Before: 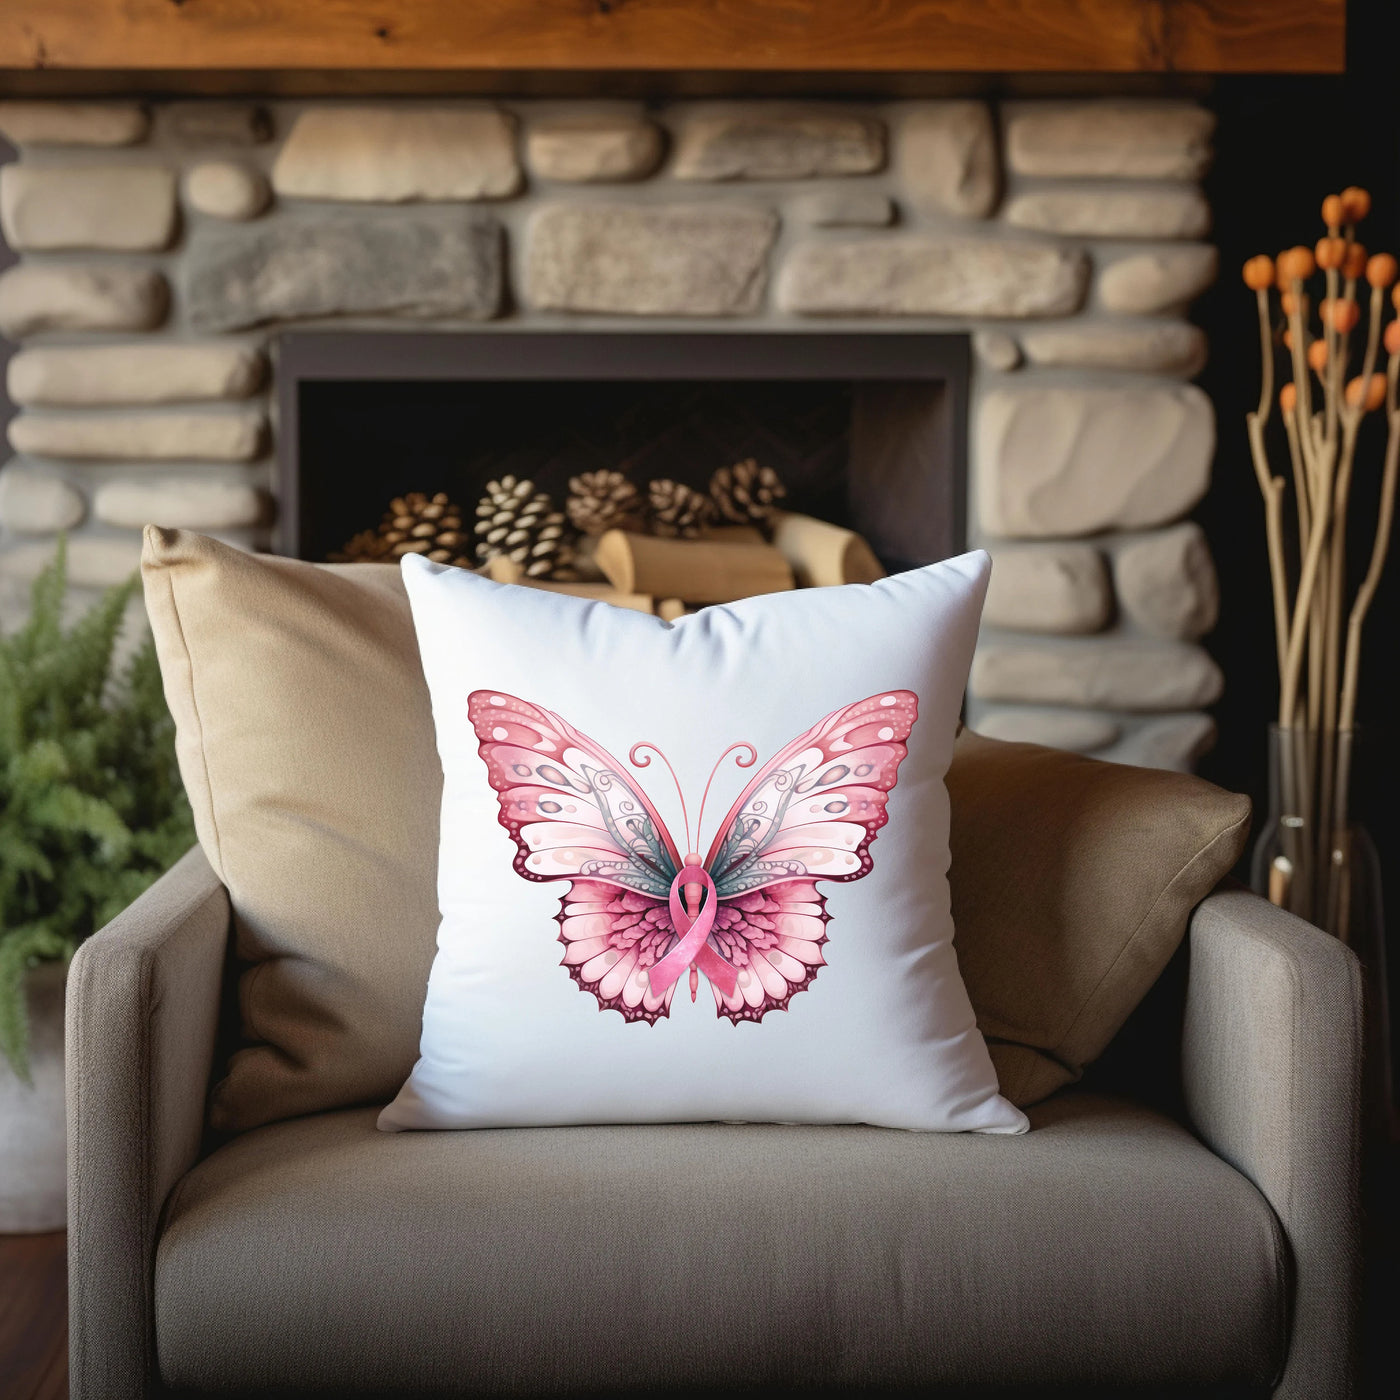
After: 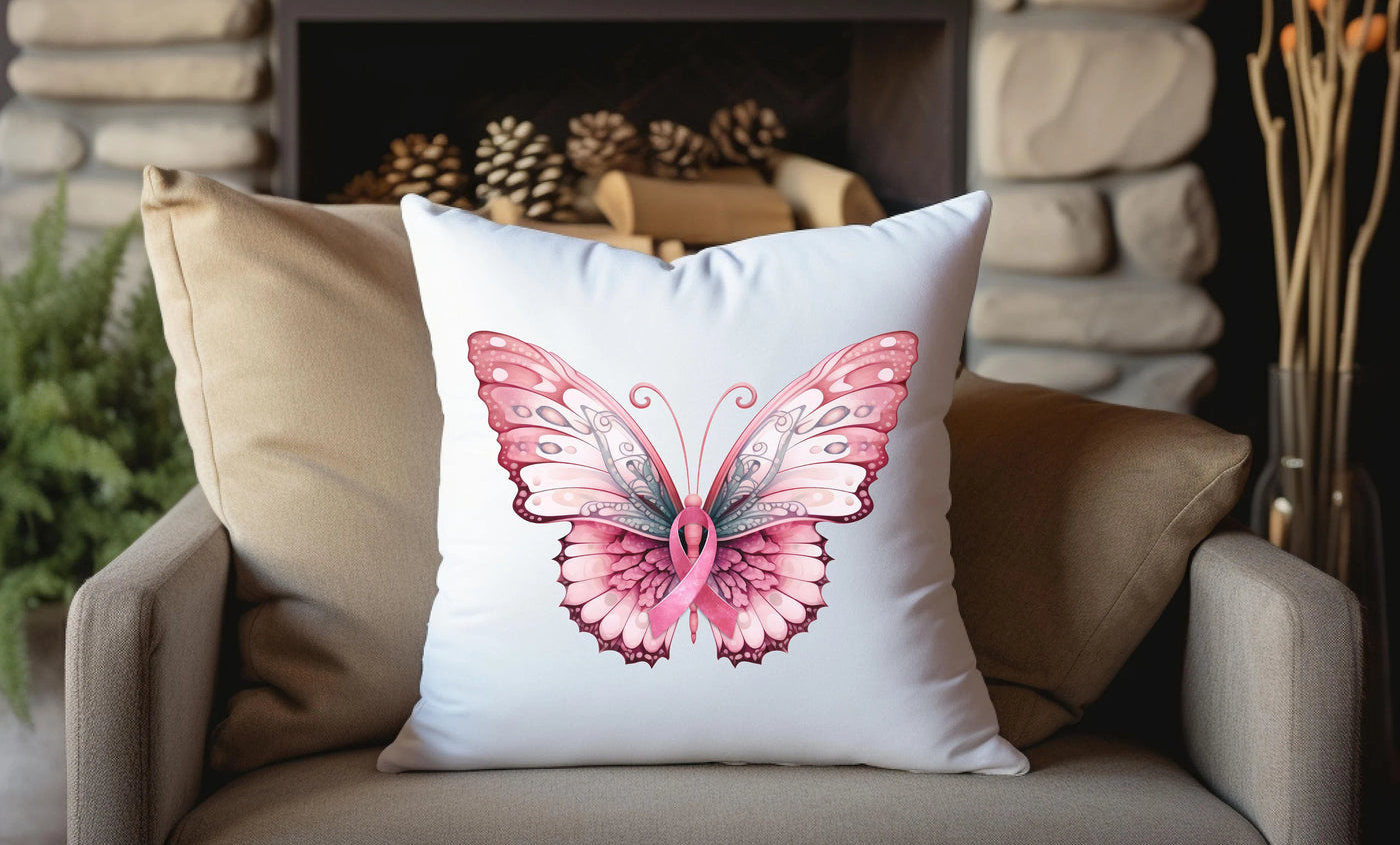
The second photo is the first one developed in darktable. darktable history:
crop and rotate: top 25.648%, bottom 13.943%
